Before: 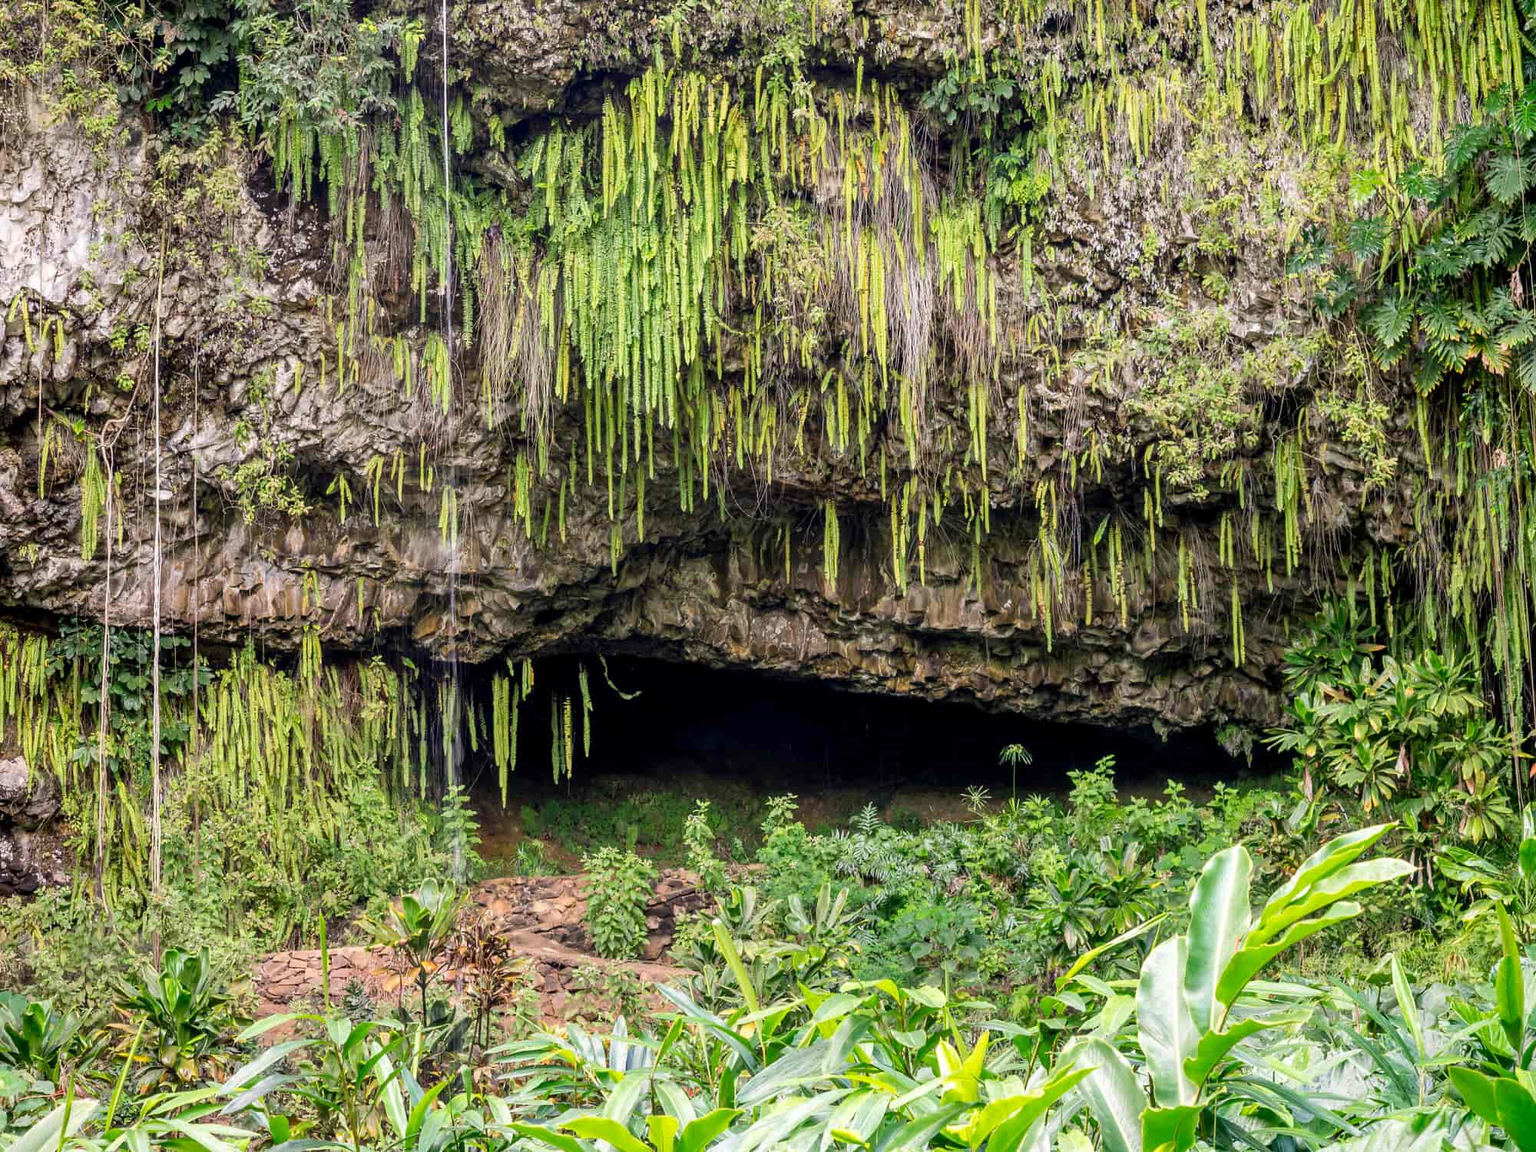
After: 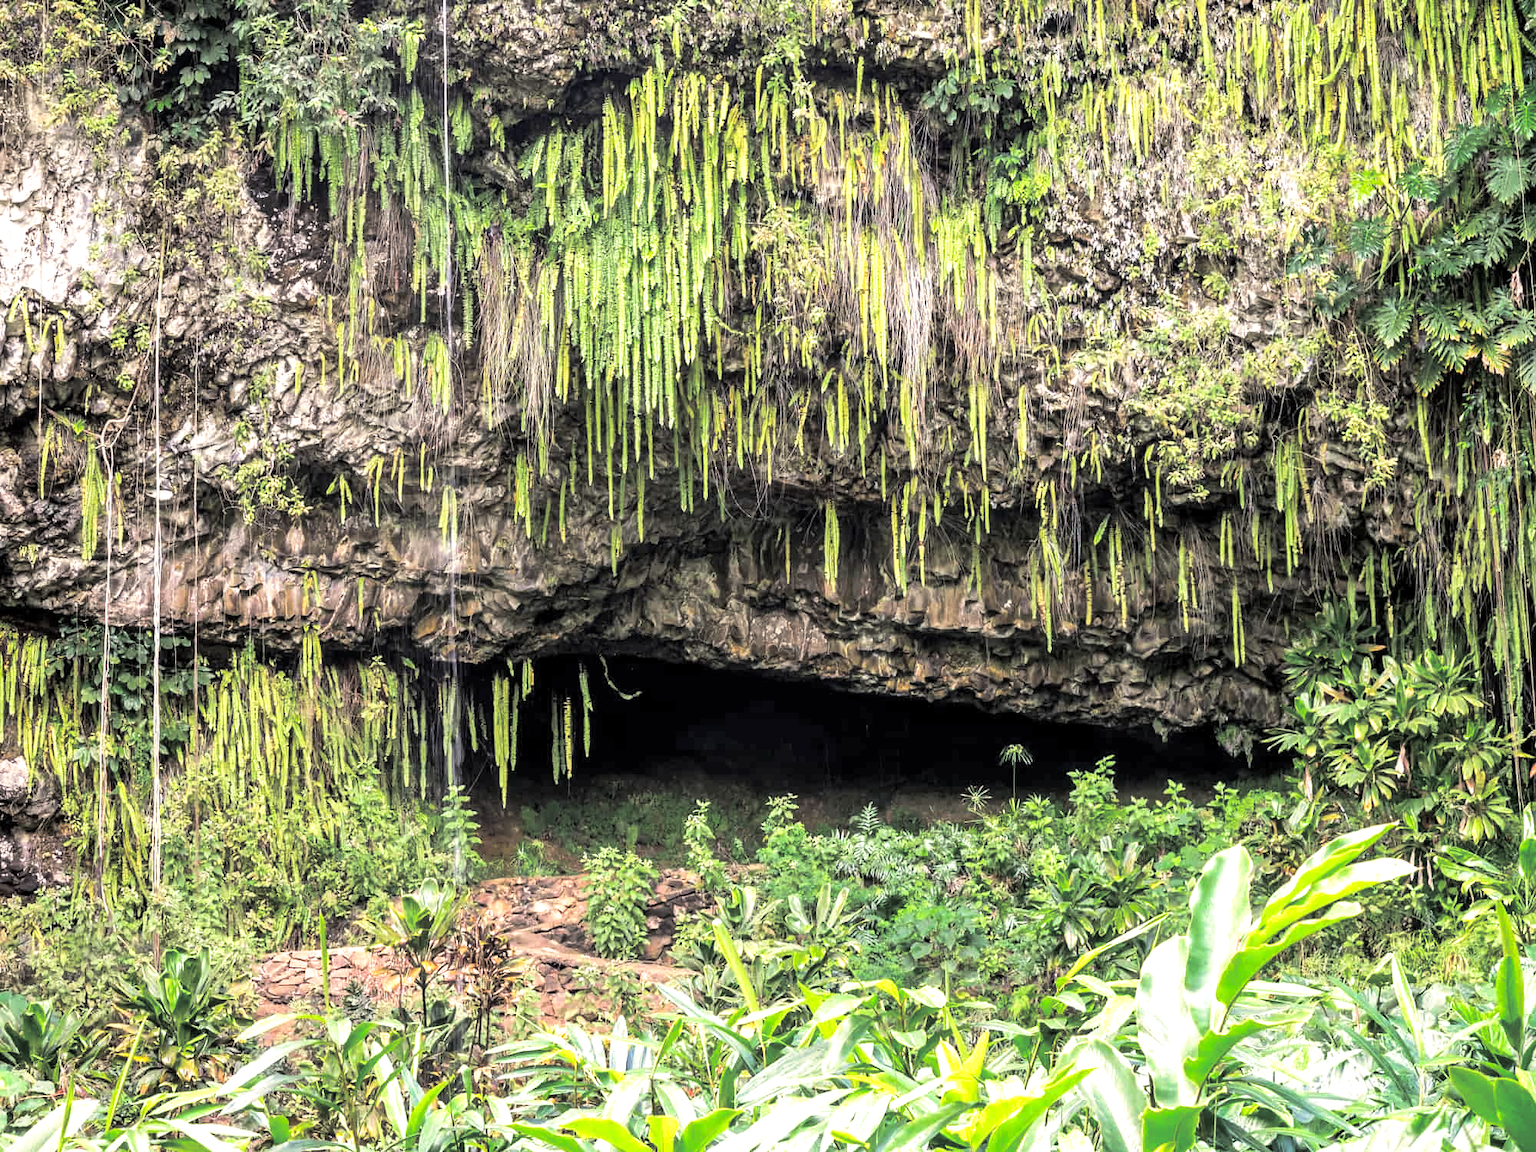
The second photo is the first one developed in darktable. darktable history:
split-toning: shadows › hue 43.2°, shadows › saturation 0, highlights › hue 50.4°, highlights › saturation 1
exposure: exposure 0.6 EV, compensate highlight preservation false
